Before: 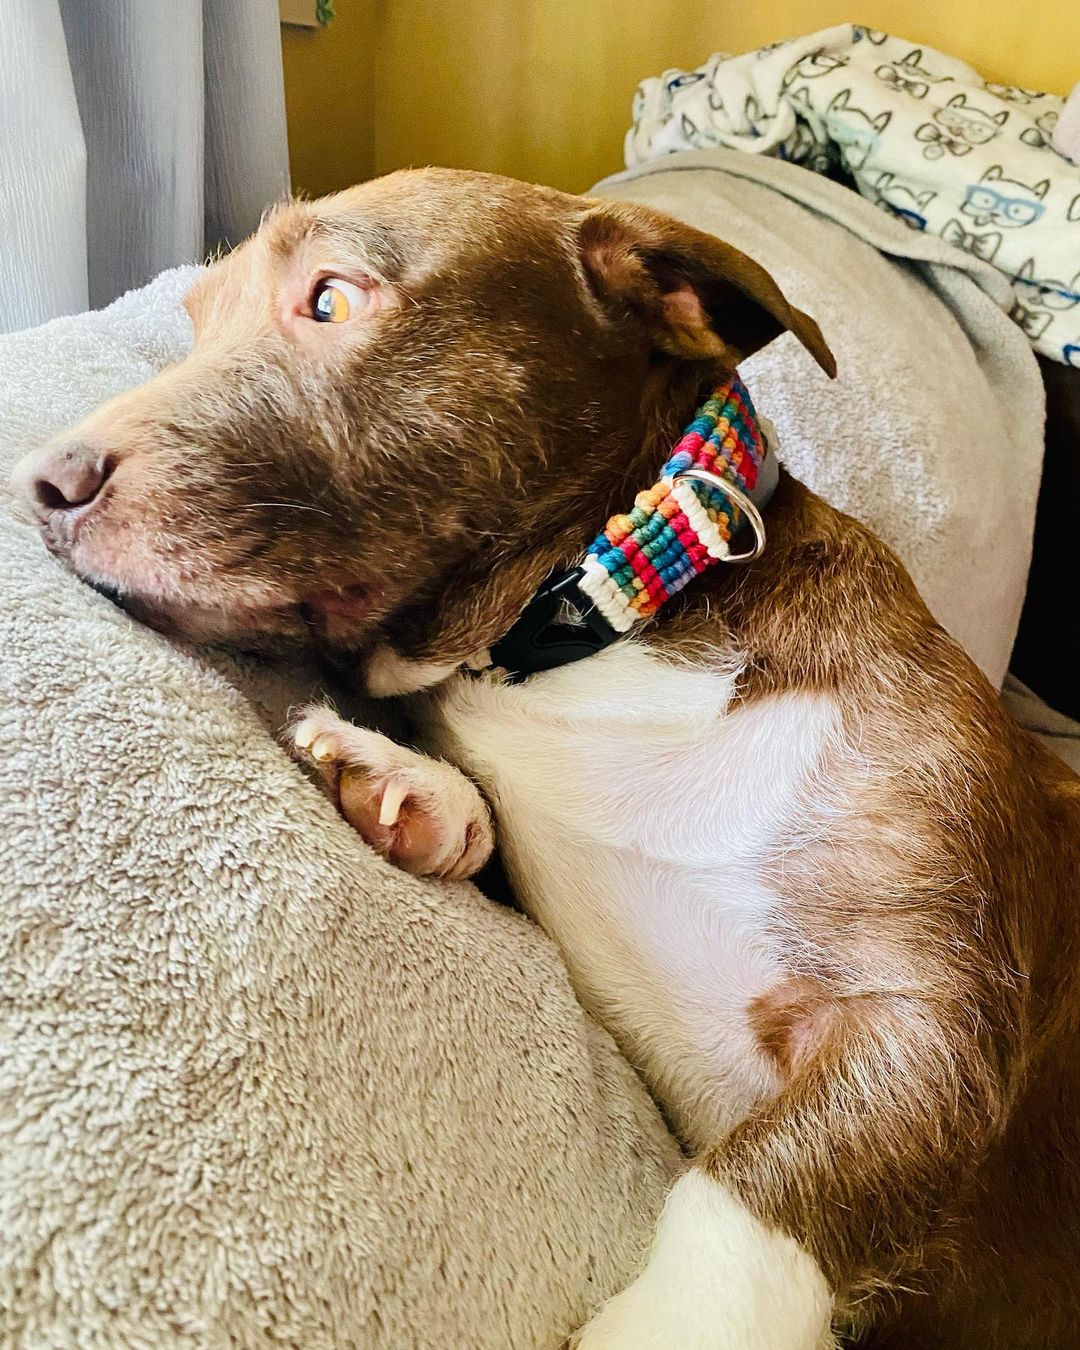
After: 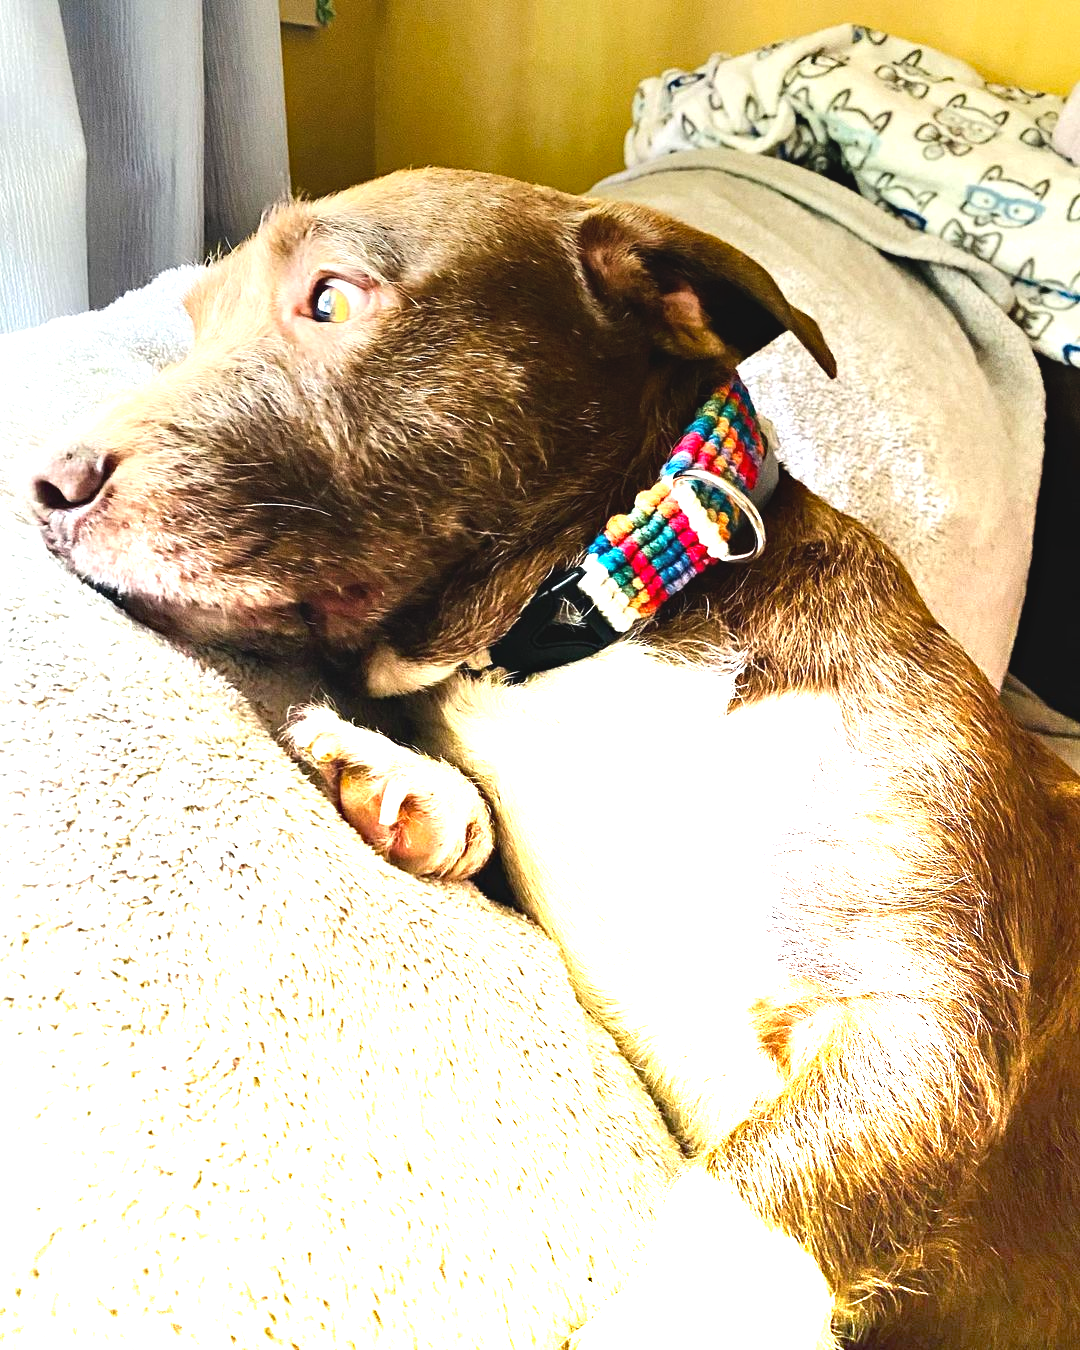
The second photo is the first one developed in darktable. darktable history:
tone equalizer: -8 EV -0.75 EV, -7 EV -0.7 EV, -6 EV -0.6 EV, -5 EV -0.4 EV, -3 EV 0.4 EV, -2 EV 0.6 EV, -1 EV 0.7 EV, +0 EV 0.75 EV, edges refinement/feathering 500, mask exposure compensation -1.57 EV, preserve details no
haze removal: compatibility mode true, adaptive false
contrast brightness saturation: contrast -0.11
graduated density: density -3.9 EV
